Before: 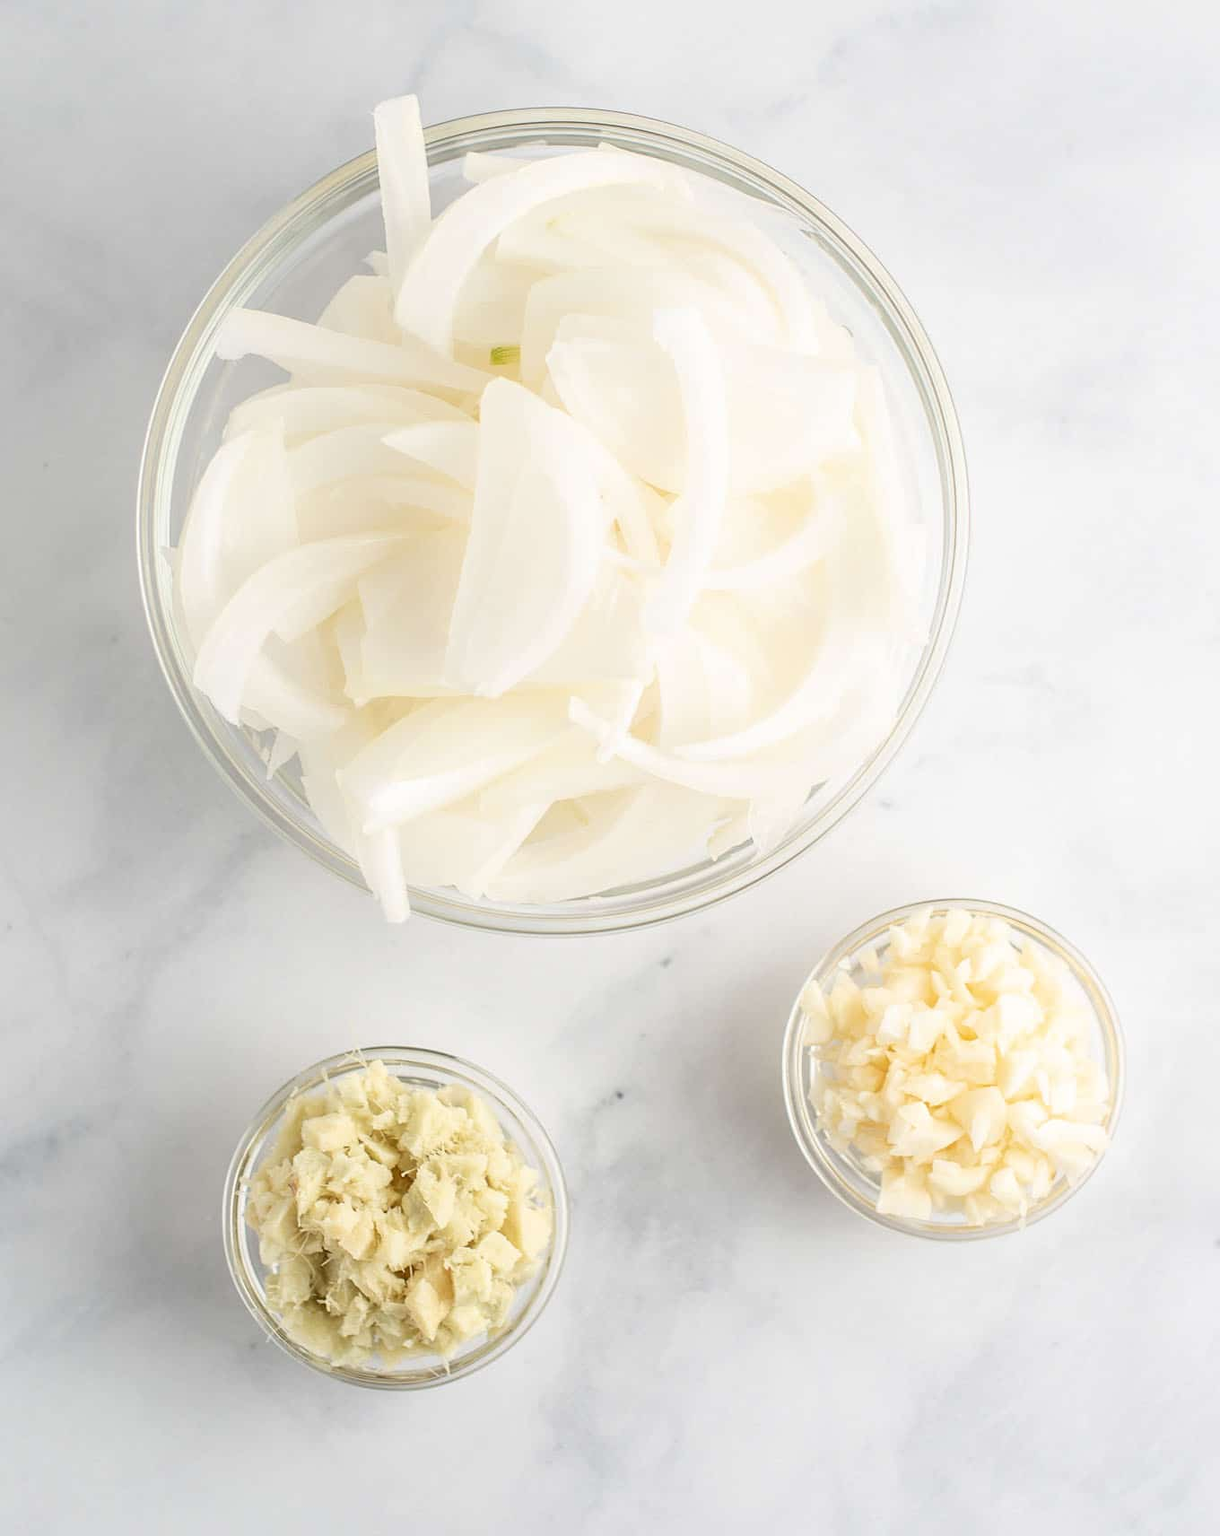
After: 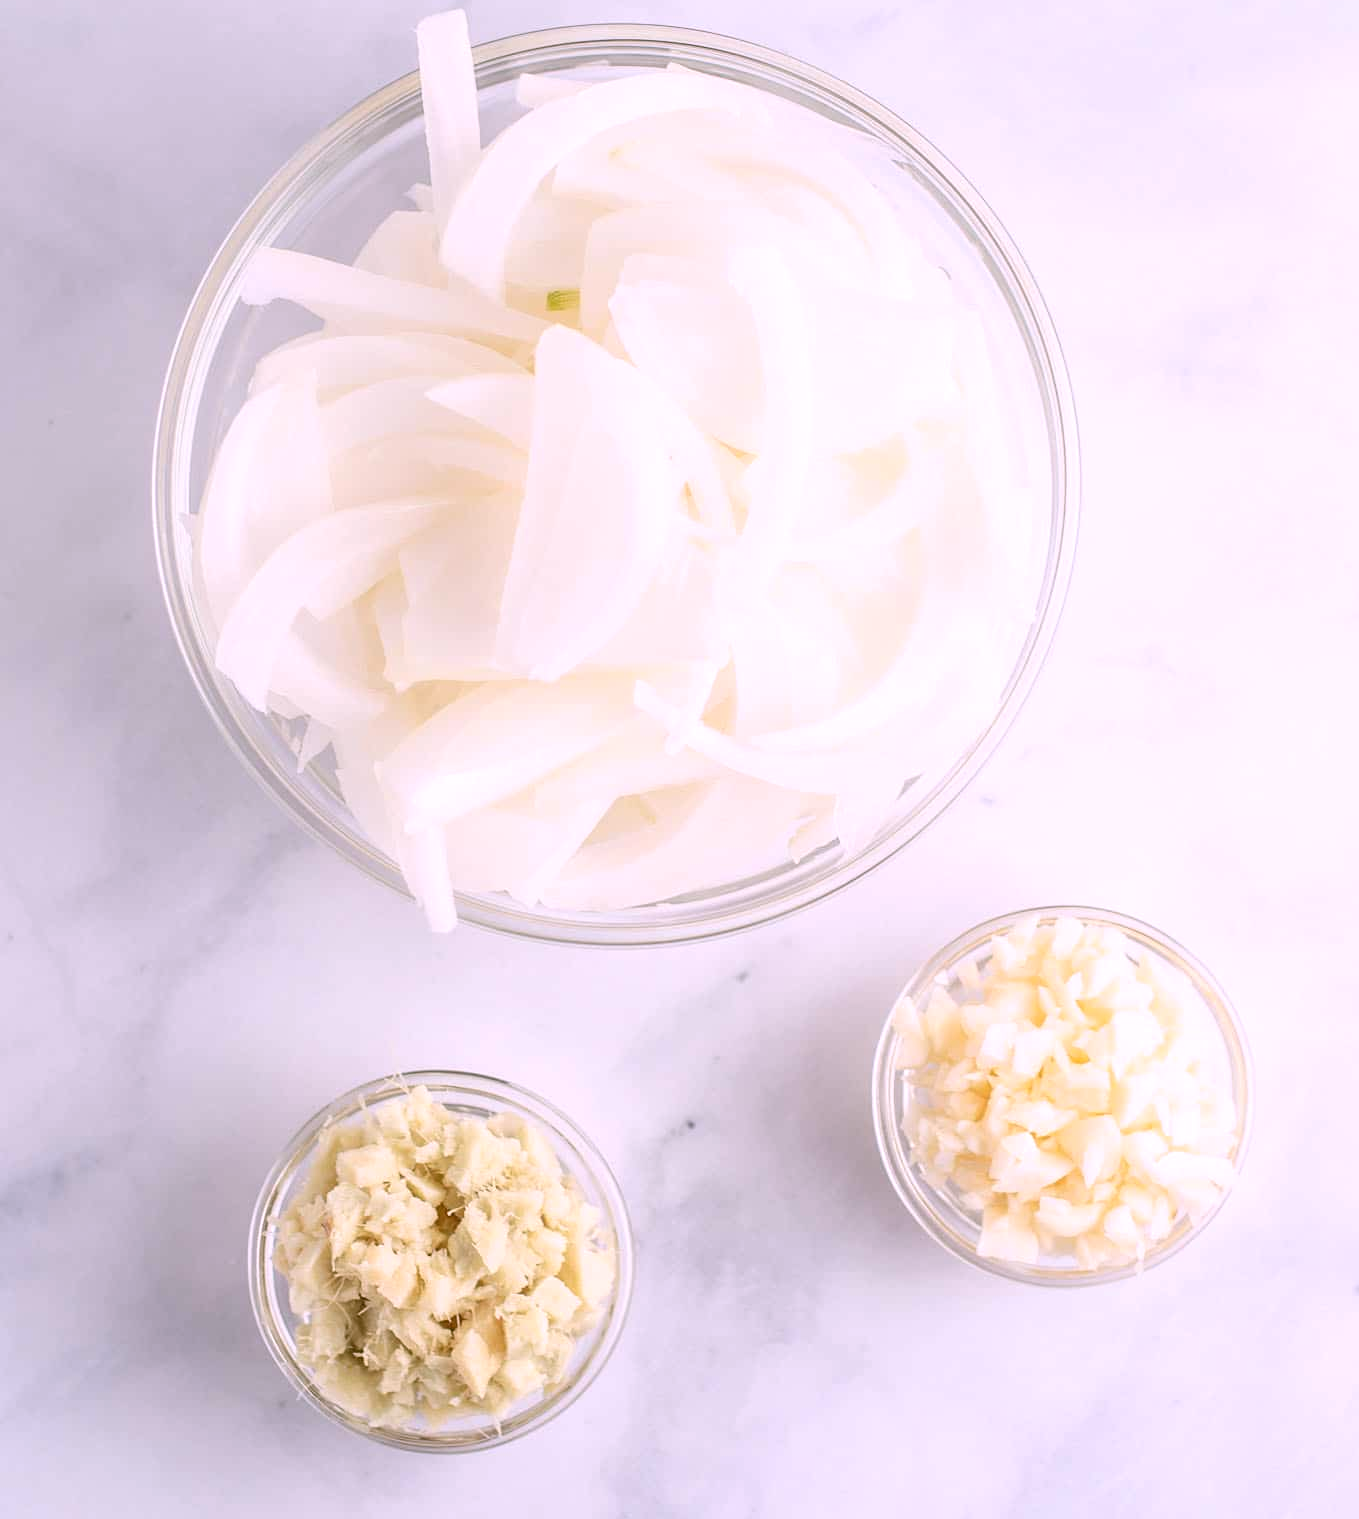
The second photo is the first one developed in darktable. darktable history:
crop and rotate: top 5.609%, bottom 5.609%
white balance: red 1.066, blue 1.119
